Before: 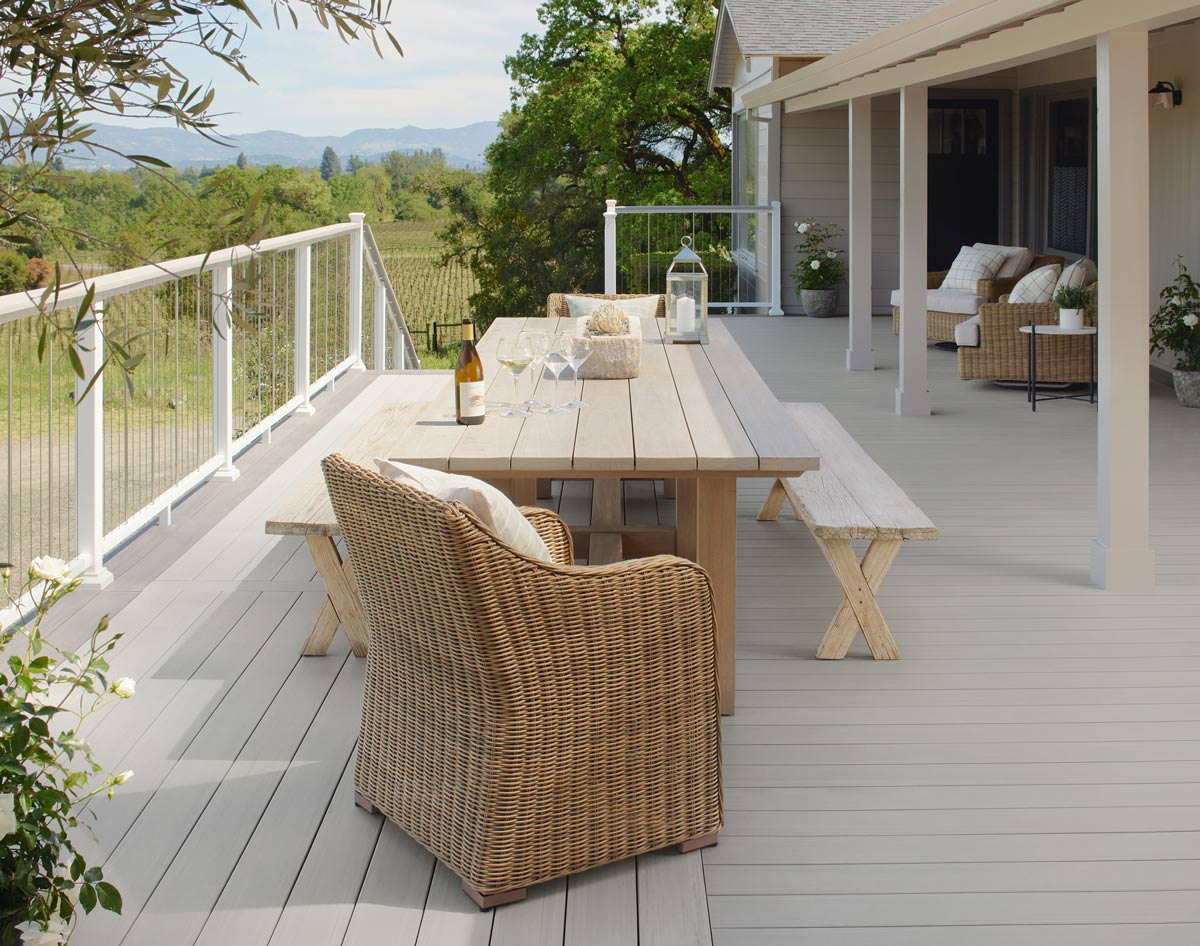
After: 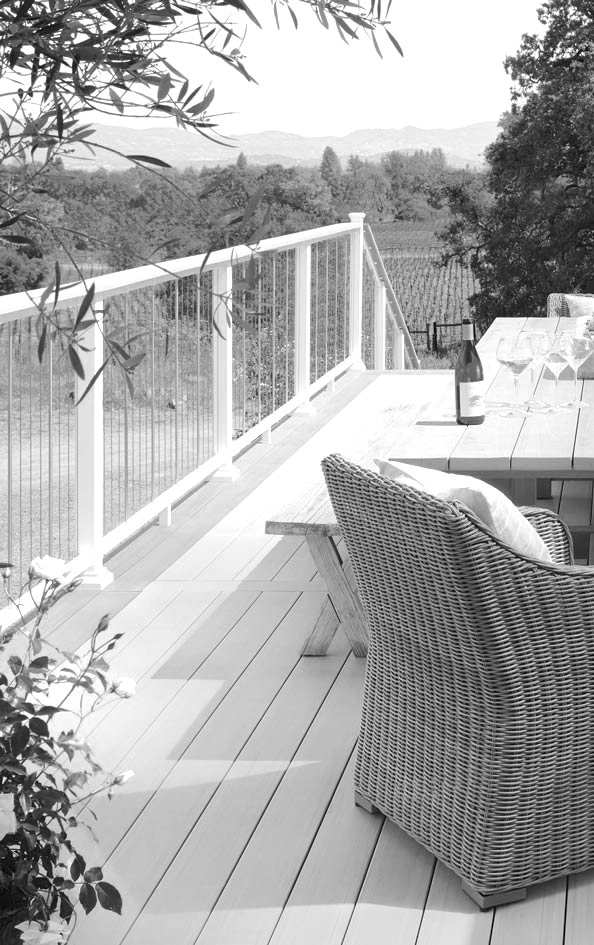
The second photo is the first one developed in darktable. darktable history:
color calibration: output gray [0.21, 0.42, 0.37, 0], illuminant as shot in camera, x 0.464, y 0.418, temperature 2648.92 K
crop and rotate: left 0.049%, top 0%, right 50.402%
sharpen: radius 2.926, amount 0.861, threshold 47.491
